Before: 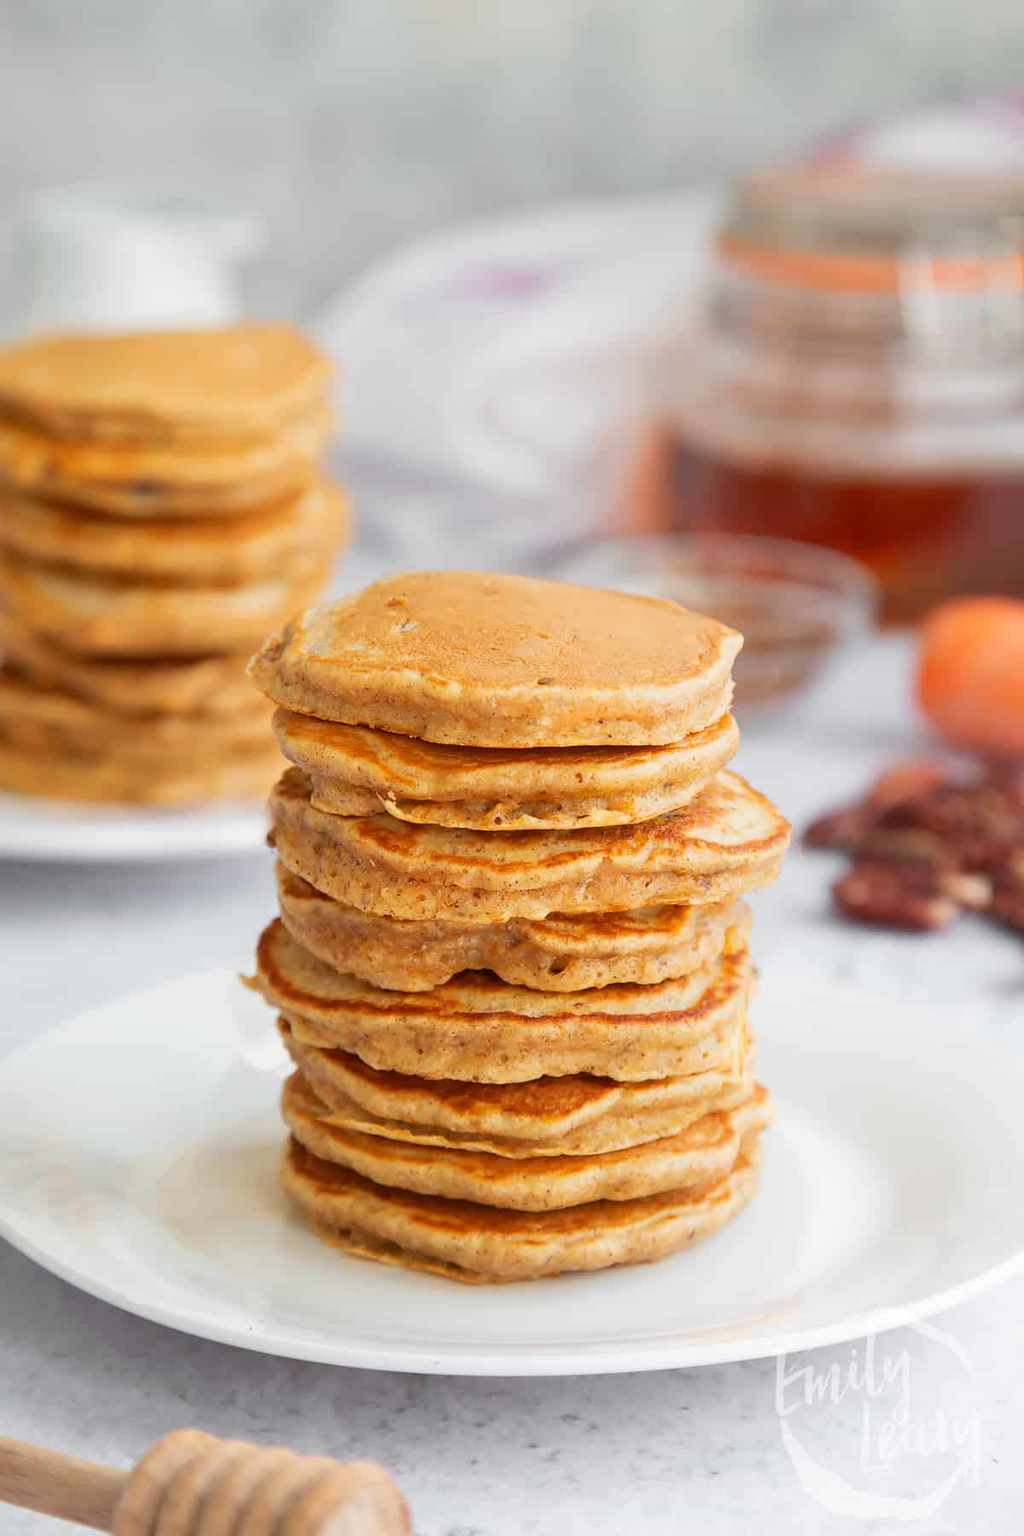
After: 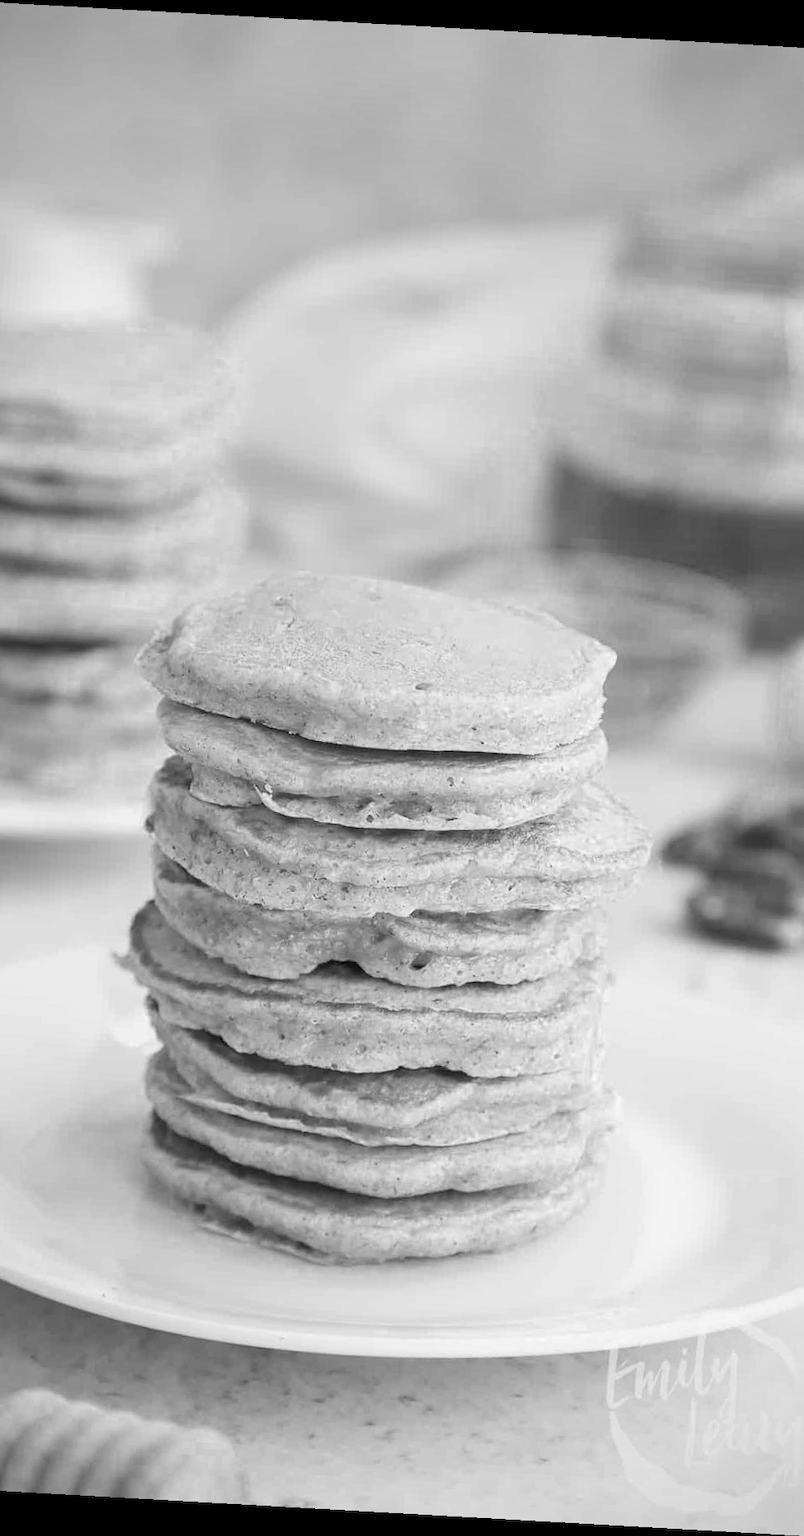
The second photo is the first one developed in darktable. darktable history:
crop and rotate: angle -3.22°, left 14.049%, top 0.045%, right 10.841%, bottom 0.062%
vignetting: fall-off start 74.36%, fall-off radius 66.33%, brightness -0.58, saturation -0.107
color zones: curves: ch0 [(0.004, 0.588) (0.116, 0.636) (0.259, 0.476) (0.423, 0.464) (0.75, 0.5)]; ch1 [(0, 0) (0.143, 0) (0.286, 0) (0.429, 0) (0.571, 0) (0.714, 0) (0.857, 0)]
